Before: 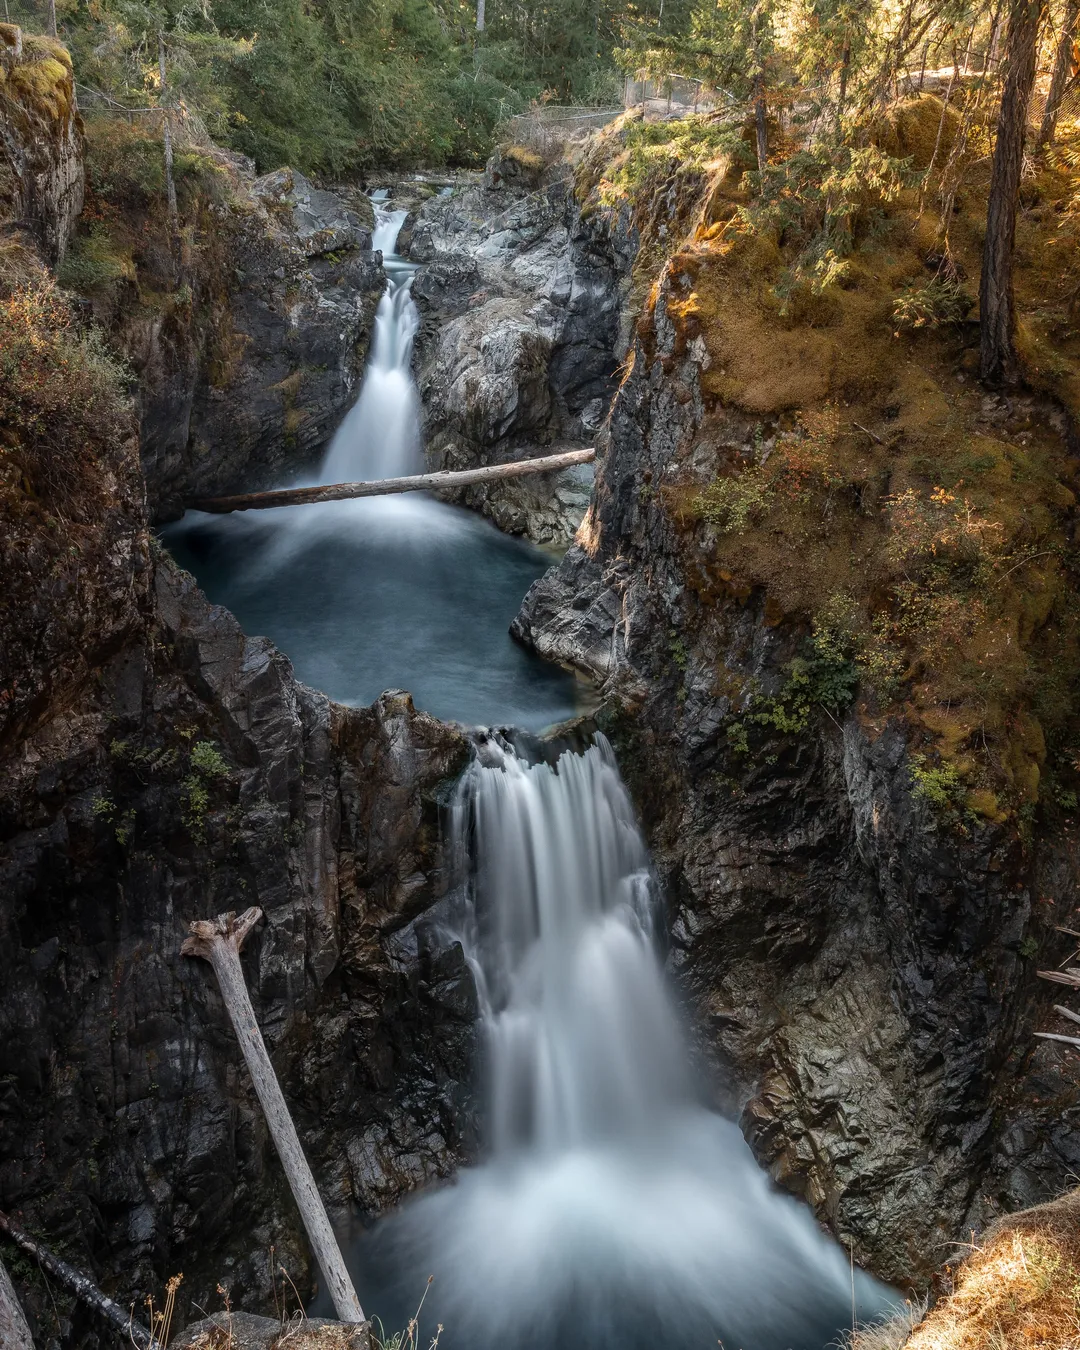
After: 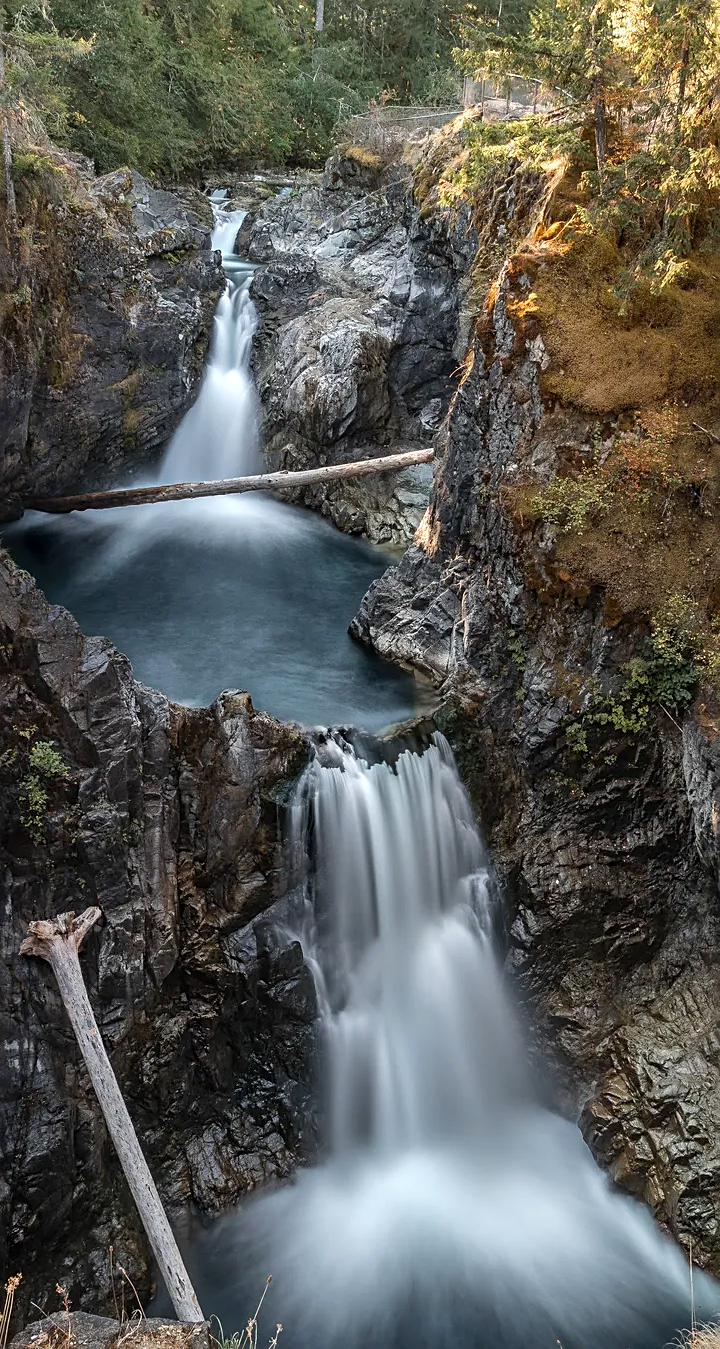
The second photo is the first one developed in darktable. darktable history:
crop and rotate: left 15.088%, right 18.195%
sharpen: on, module defaults
exposure: exposure 0.203 EV, compensate highlight preservation false
shadows and highlights: shadows 37.62, highlights -27.17, soften with gaussian
